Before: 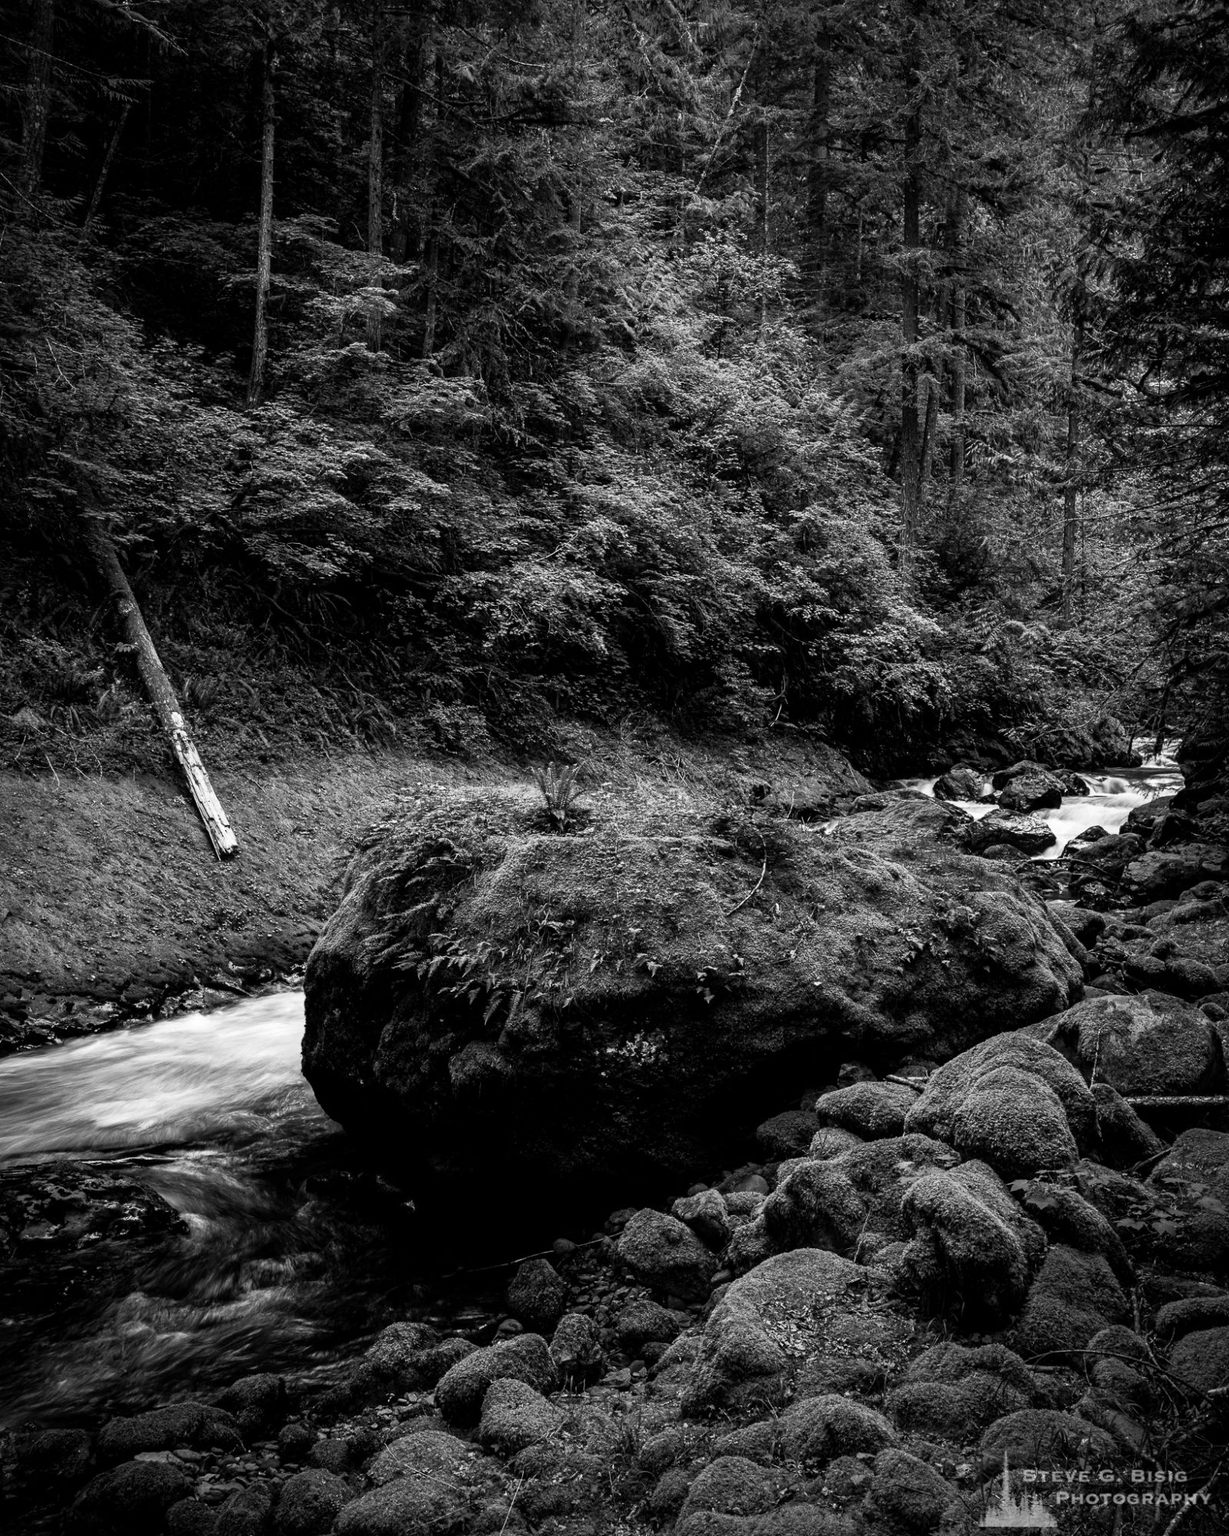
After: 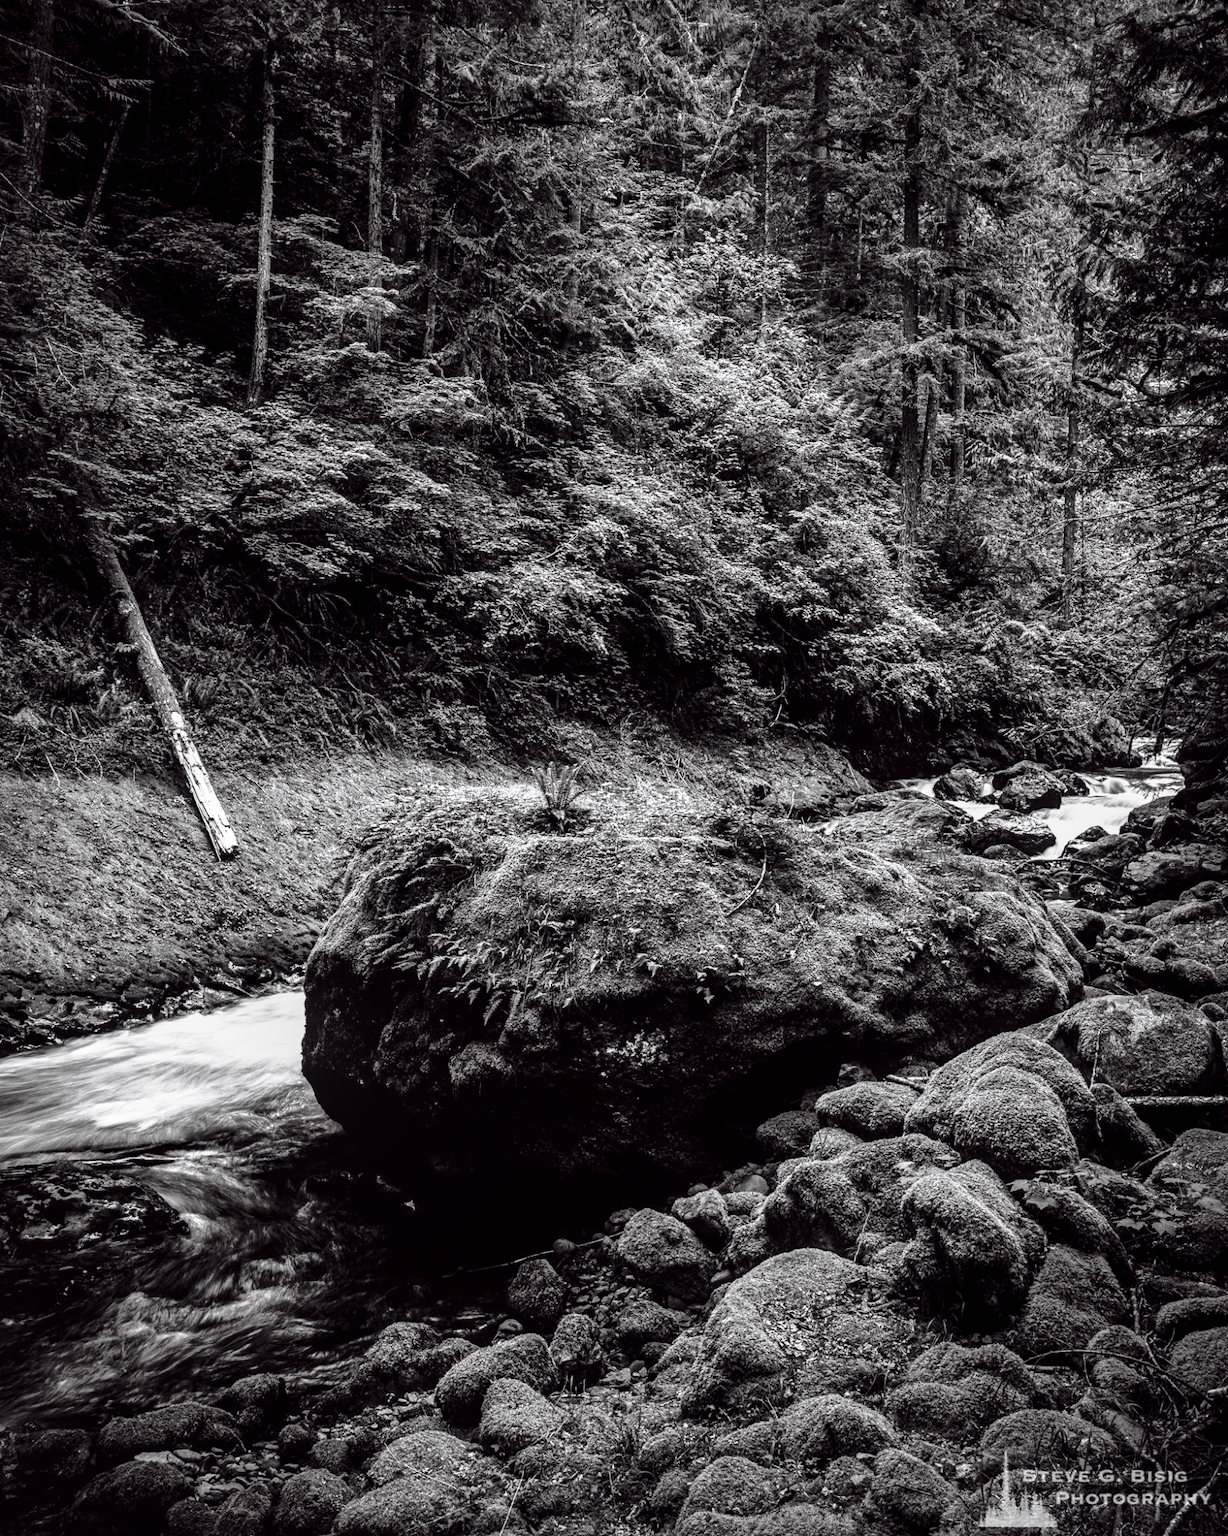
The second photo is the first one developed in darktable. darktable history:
base curve: curves: ch0 [(0, 0) (0.036, 0.037) (0.121, 0.228) (0.46, 0.76) (0.859, 0.983) (1, 1)], preserve colors none
color balance: lift [1, 1.001, 0.999, 1.001], gamma [1, 1.004, 1.007, 0.993], gain [1, 0.991, 0.987, 1.013], contrast 7.5%, contrast fulcrum 10%, output saturation 115%
shadows and highlights: on, module defaults
local contrast: on, module defaults
vibrance: vibrance 0%
